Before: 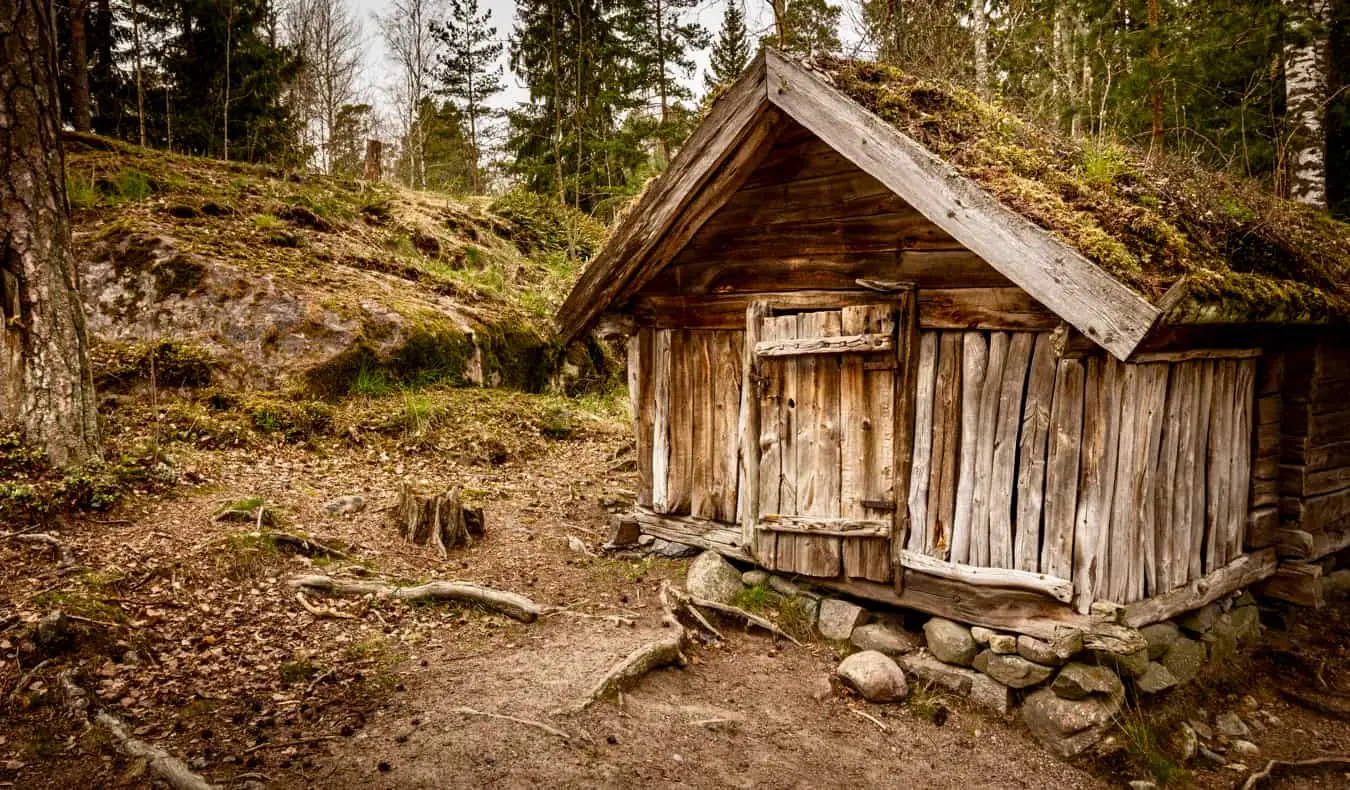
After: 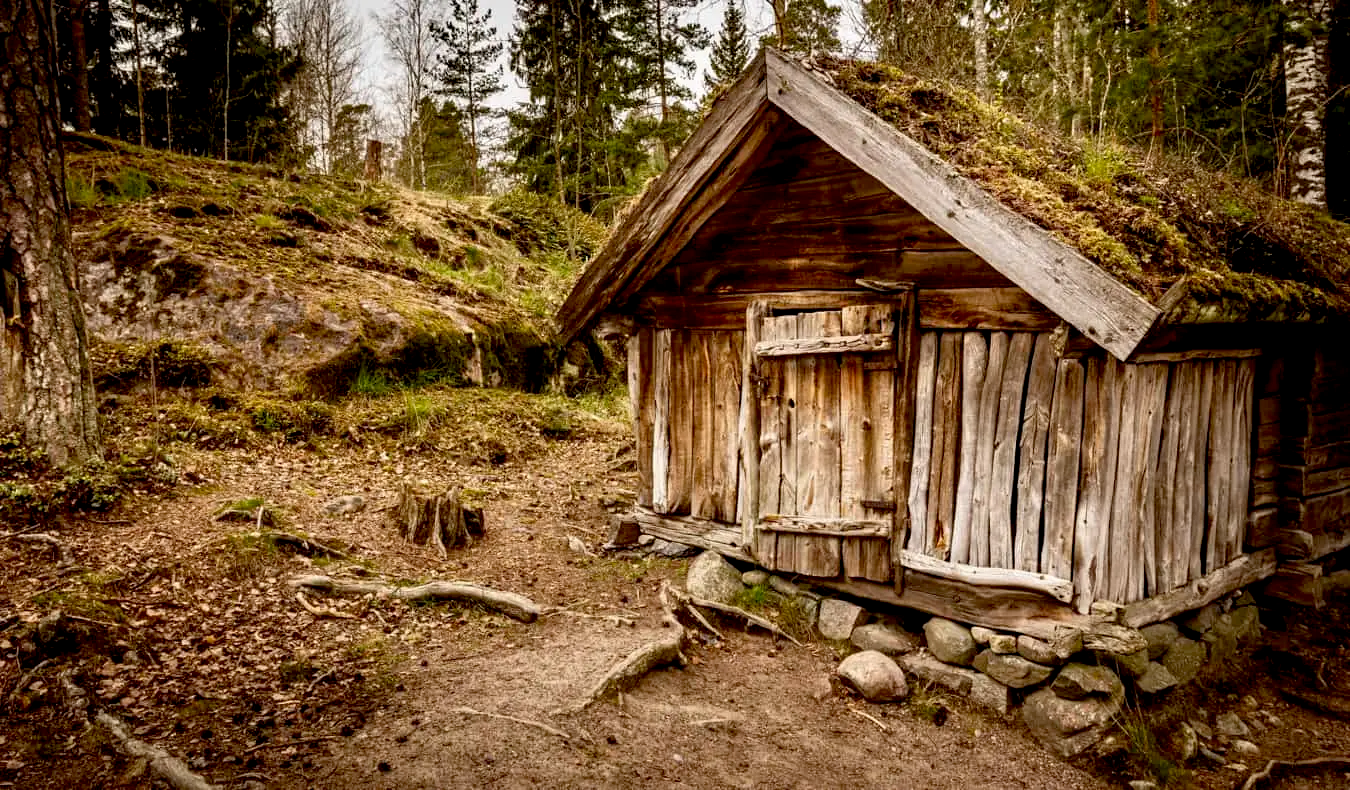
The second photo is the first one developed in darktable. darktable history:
white balance: emerald 1
exposure: black level correction 0.01, exposure 0.011 EV, compensate highlight preservation false
